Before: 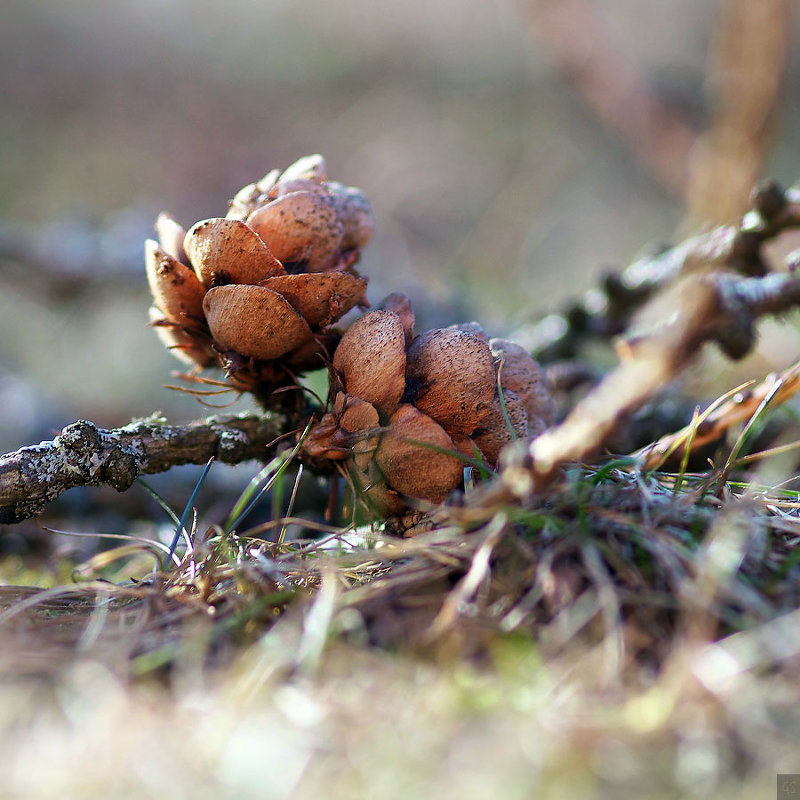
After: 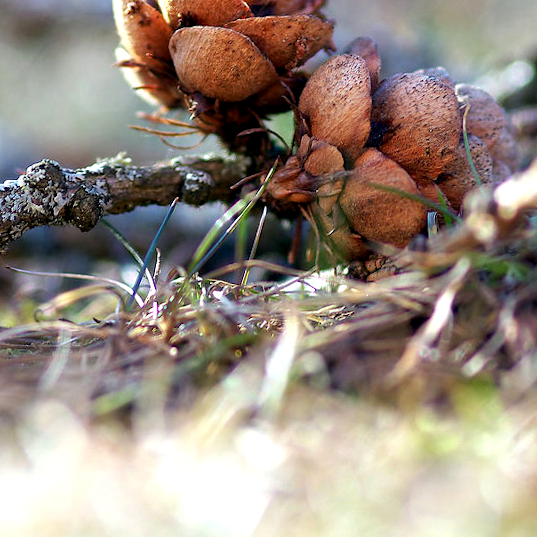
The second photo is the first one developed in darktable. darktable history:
exposure: black level correction 0.003, exposure 0.383 EV, compensate highlight preservation false
crop and rotate: angle -0.82°, left 3.85%, top 31.828%, right 27.992%
